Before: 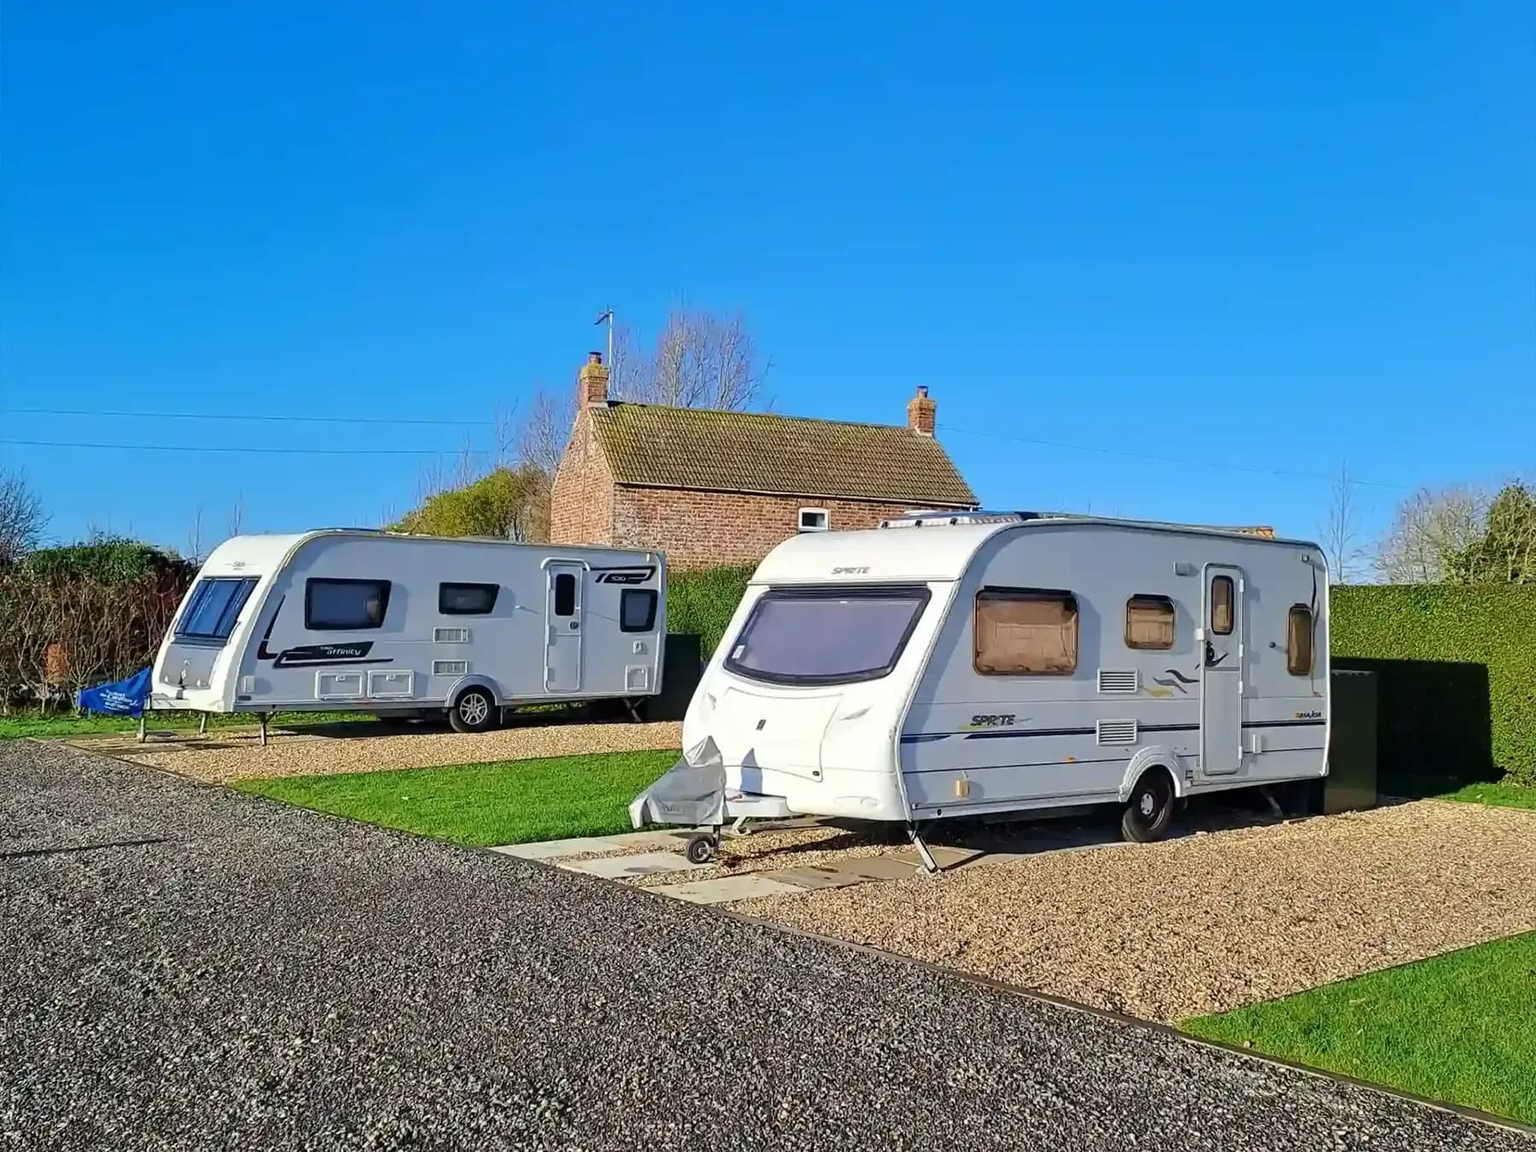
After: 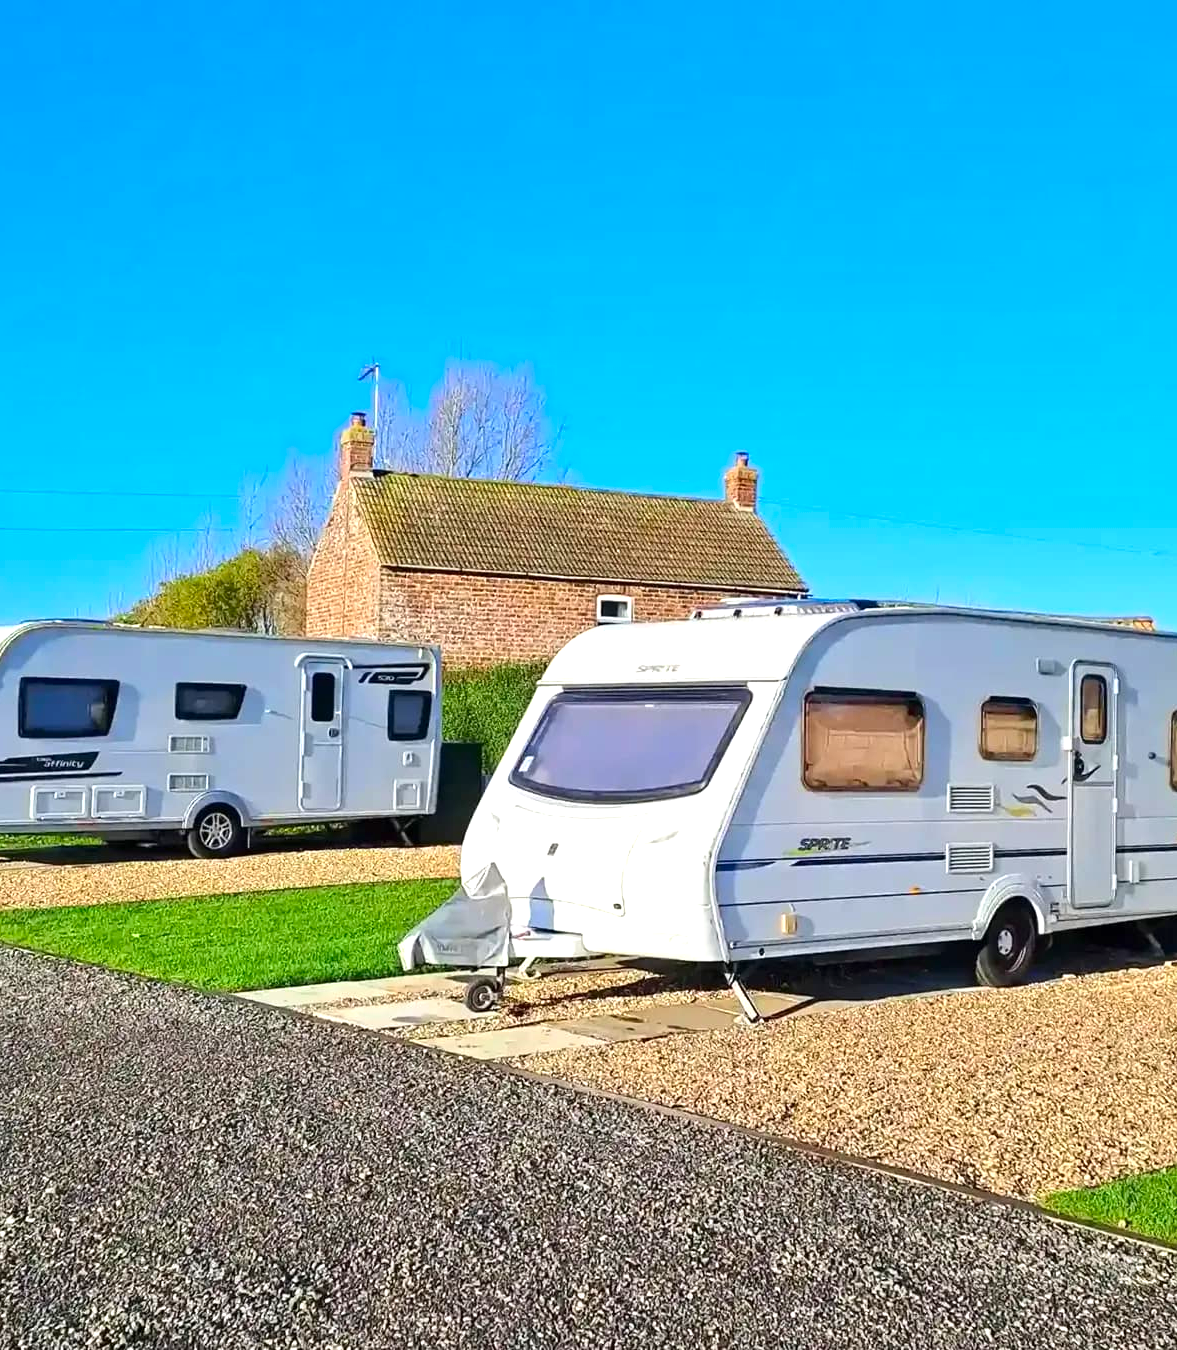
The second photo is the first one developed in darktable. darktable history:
exposure: exposure 0.606 EV, compensate exposure bias true, compensate highlight preservation false
contrast brightness saturation: contrast 0.079, saturation 0.201
crop and rotate: left 18.844%, right 15.729%
